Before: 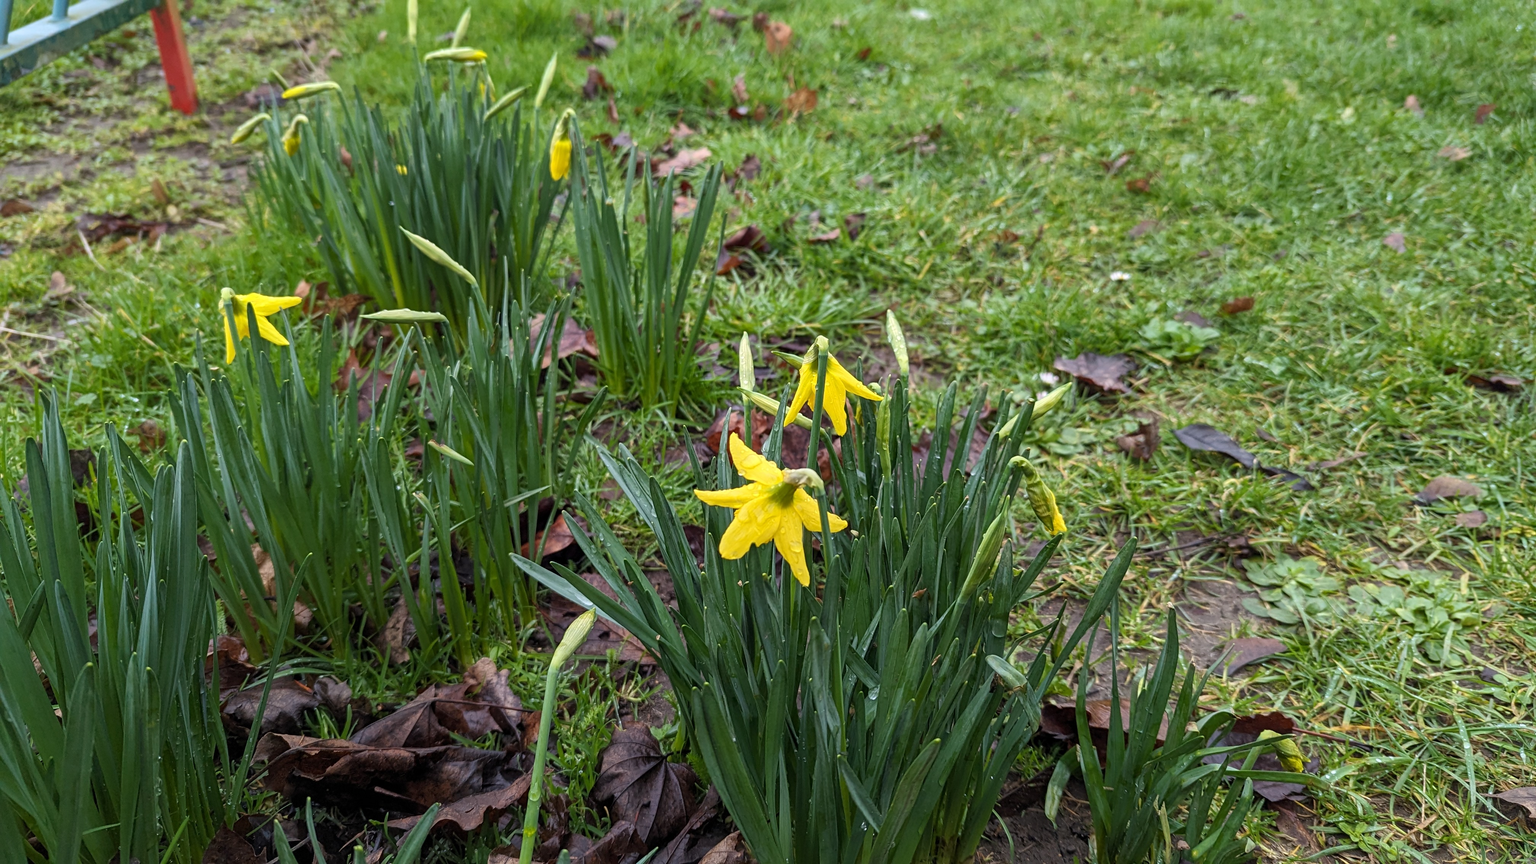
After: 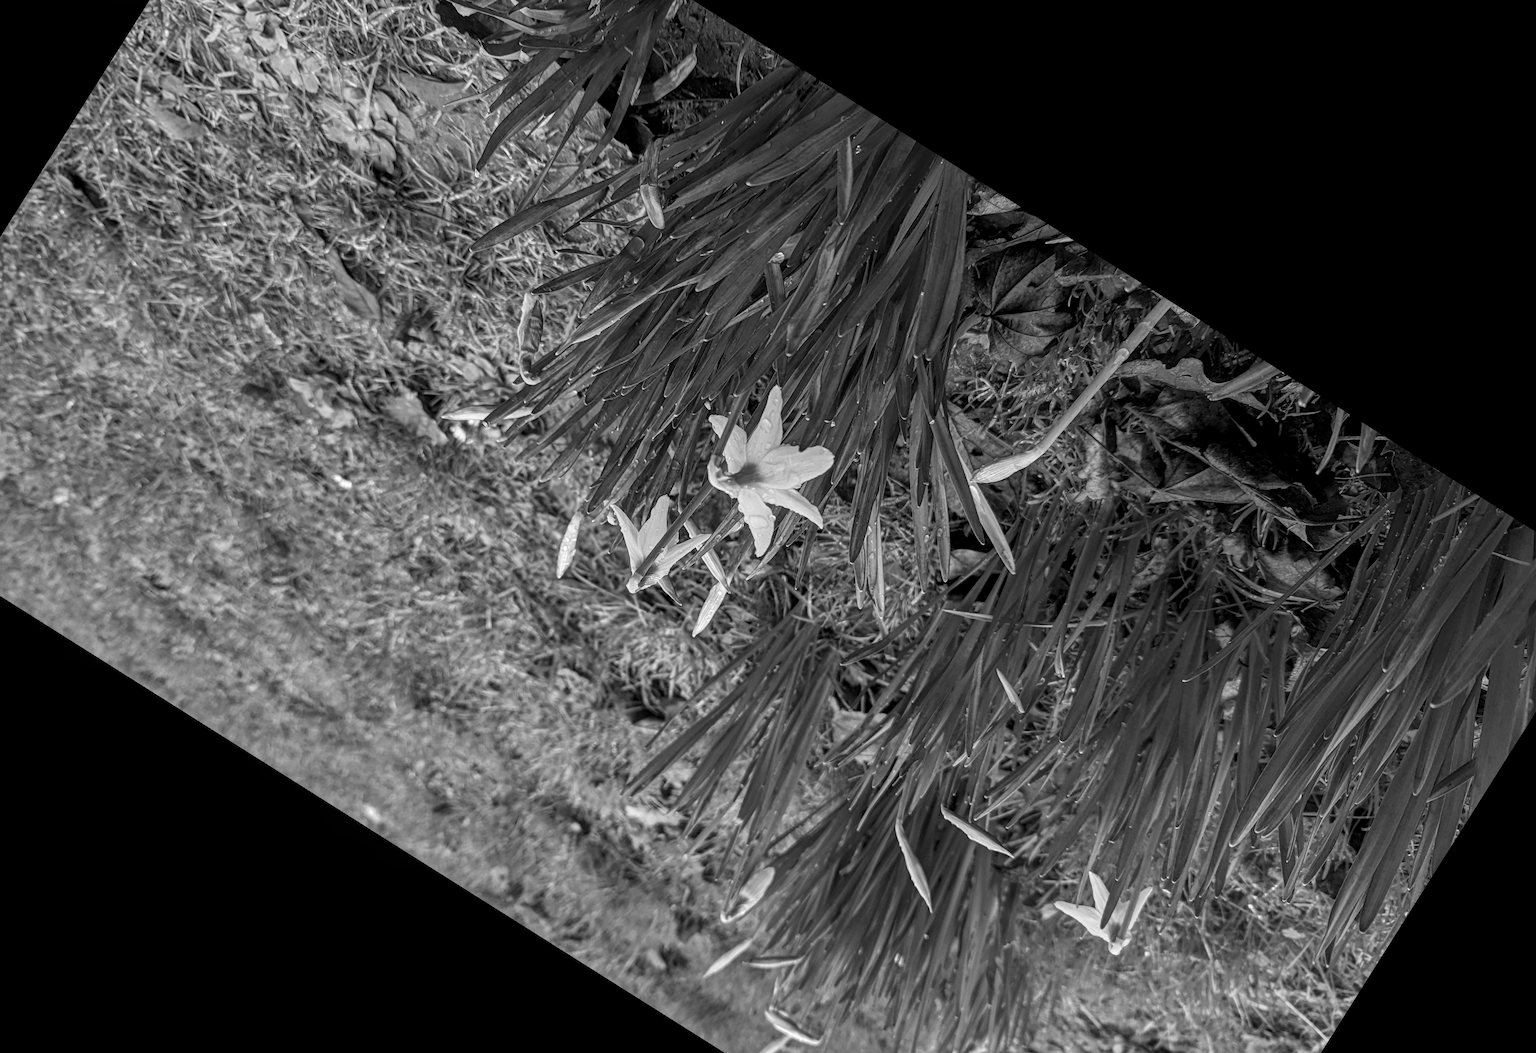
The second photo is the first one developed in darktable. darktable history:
crop and rotate: angle 147.76°, left 9.099%, top 15.636%, right 4.508%, bottom 17.084%
local contrast: on, module defaults
color calibration: output gray [0.267, 0.423, 0.261, 0], x 0.382, y 0.371, temperature 3909.56 K
